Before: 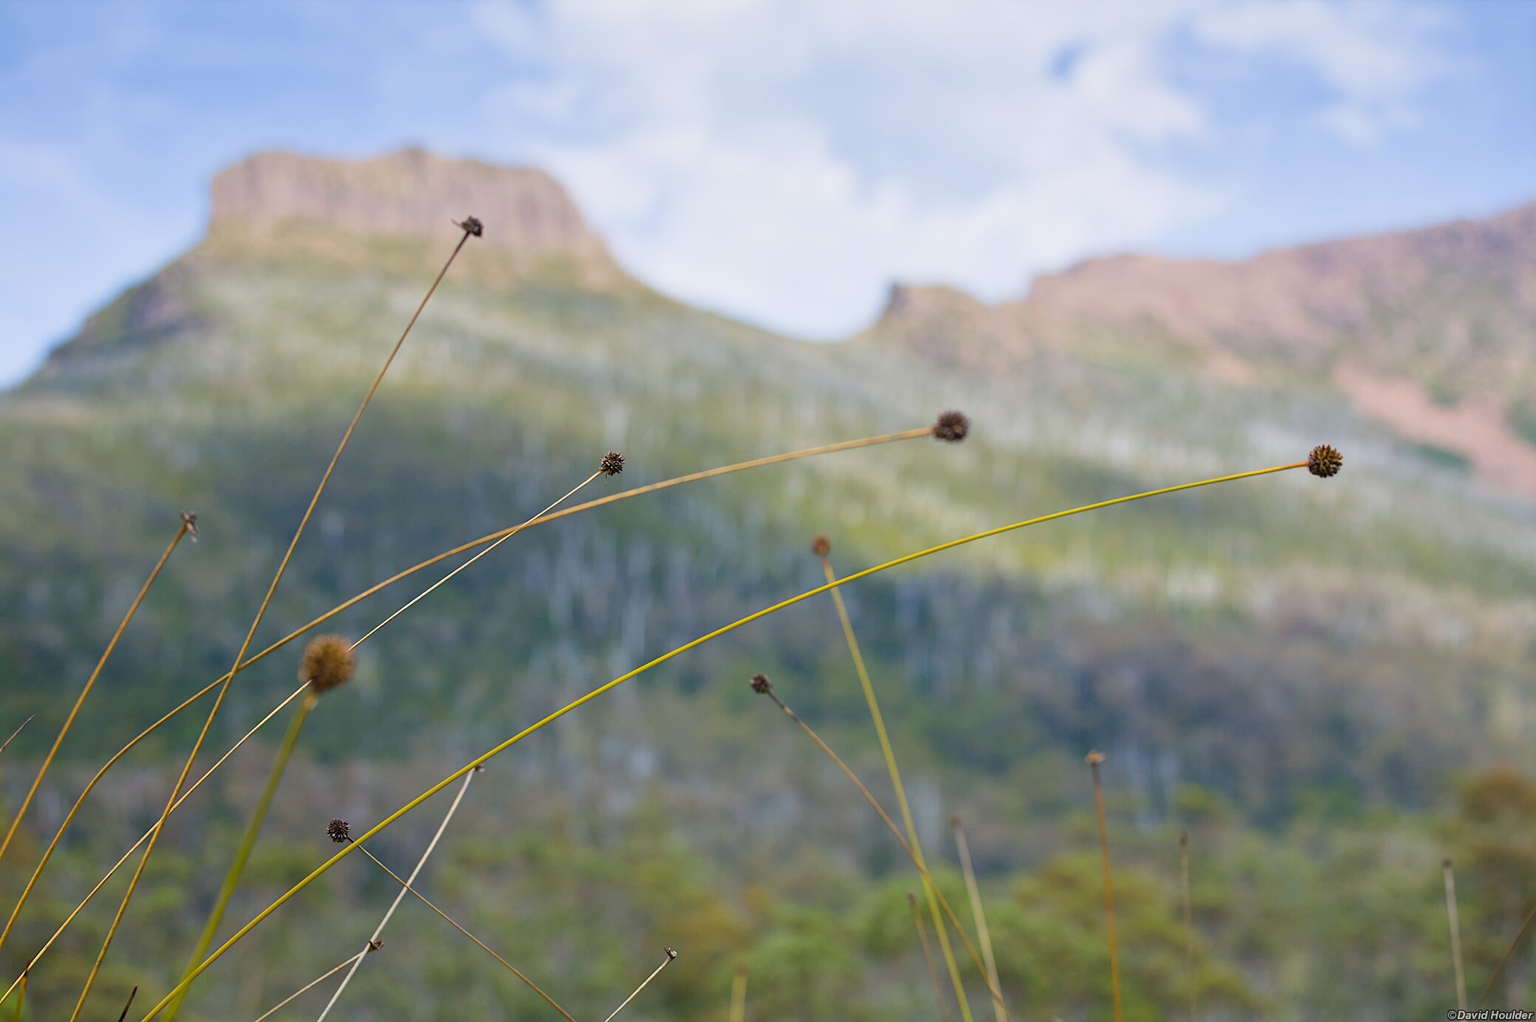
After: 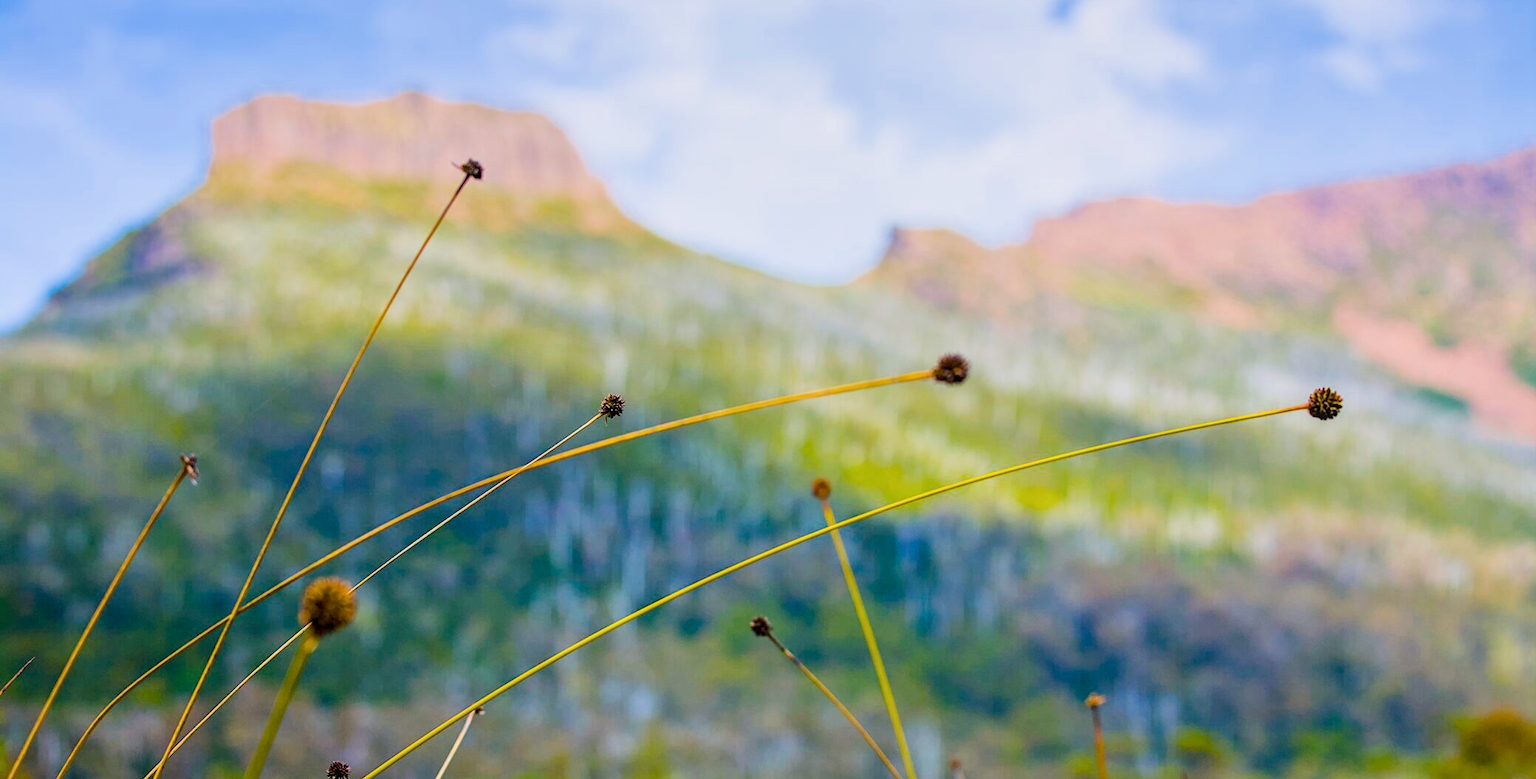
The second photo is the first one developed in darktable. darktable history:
color balance rgb: linear chroma grading › global chroma 39.758%, perceptual saturation grading › global saturation 36.83%, perceptual saturation grading › shadows 35.504%, perceptual brilliance grading › highlights 10.377%, perceptual brilliance grading › mid-tones 5.488%, global vibrance 22.489%
local contrast: on, module defaults
crop: top 5.637%, bottom 18.093%
filmic rgb: black relative exposure -7.5 EV, white relative exposure 4.99 EV, hardness 3.33, contrast 1.298
